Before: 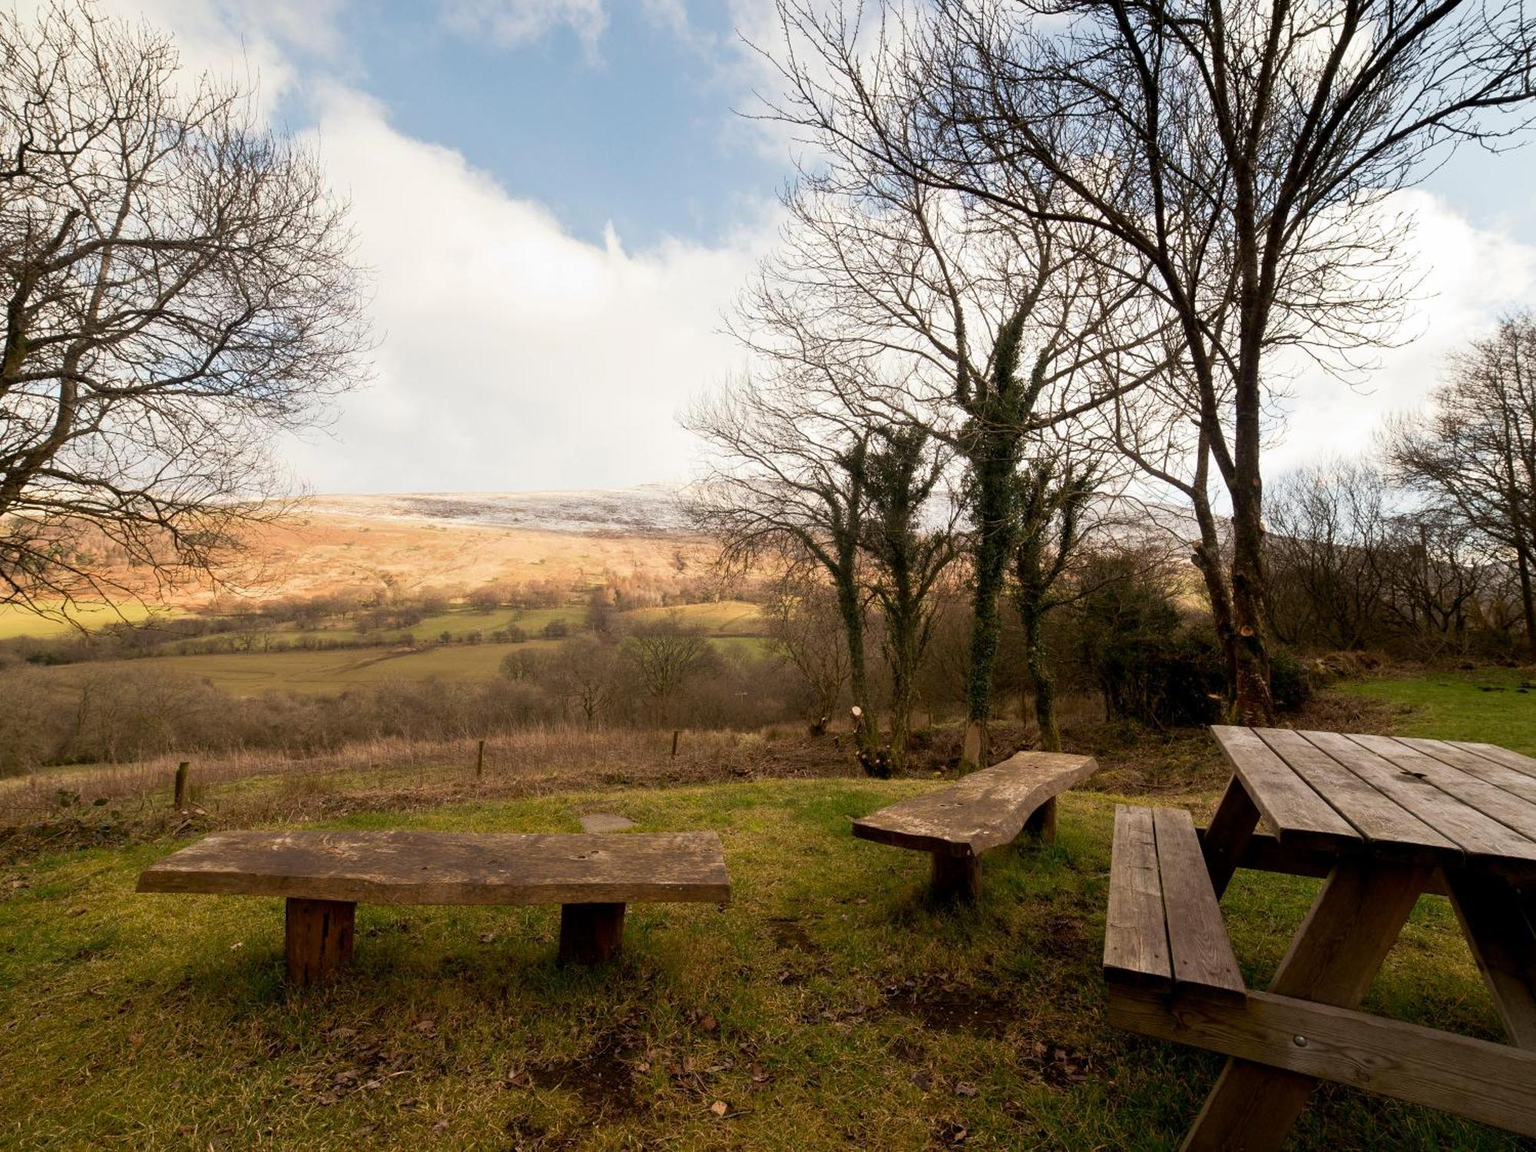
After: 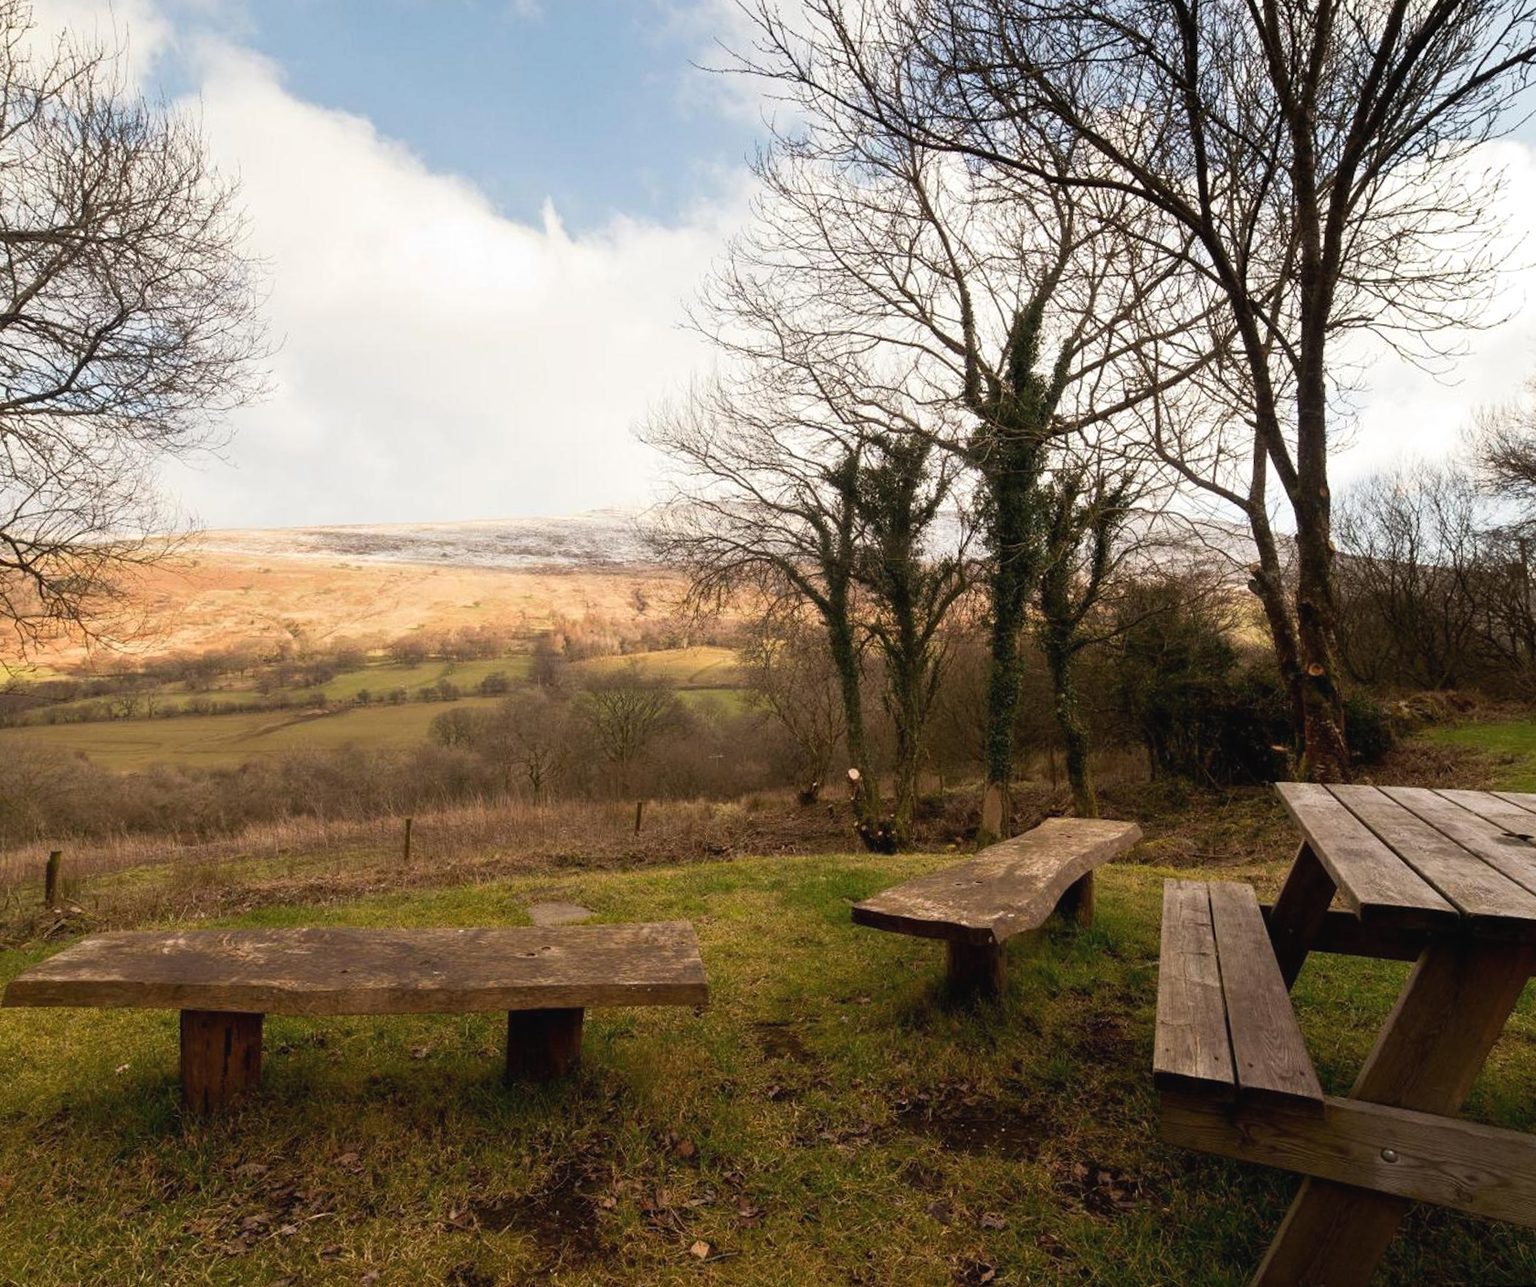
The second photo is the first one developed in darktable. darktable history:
rotate and perspective: rotation -1.17°, automatic cropping off
crop: left 9.807%, top 6.259%, right 7.334%, bottom 2.177%
exposure: black level correction -0.003, exposure 0.04 EV
